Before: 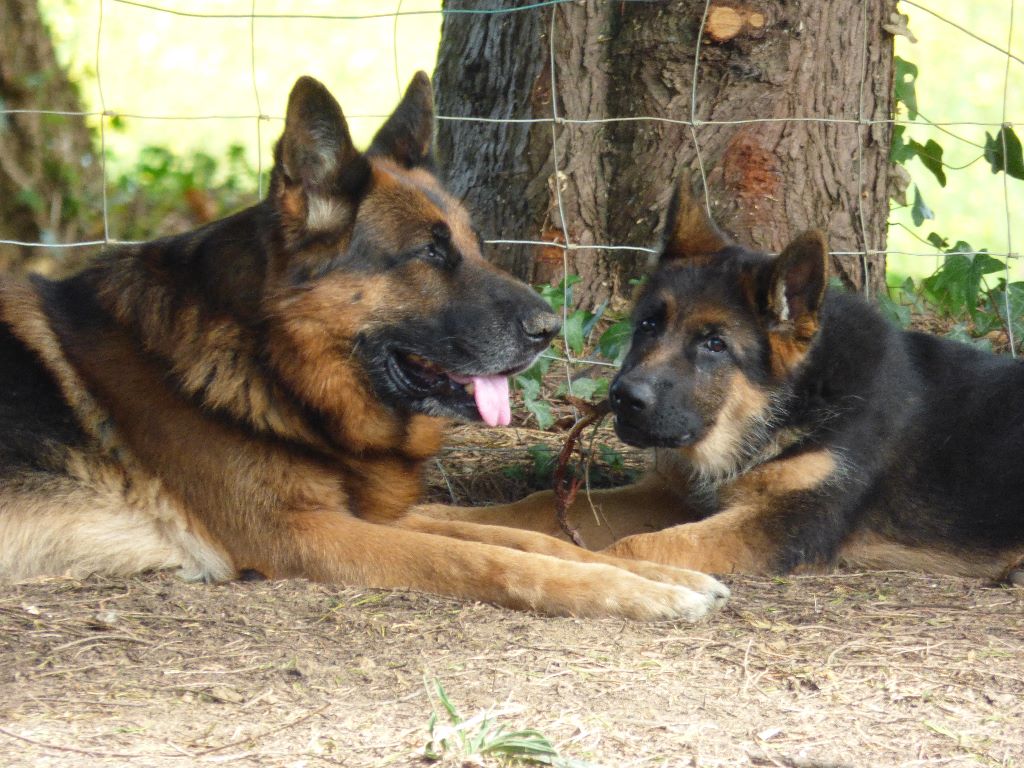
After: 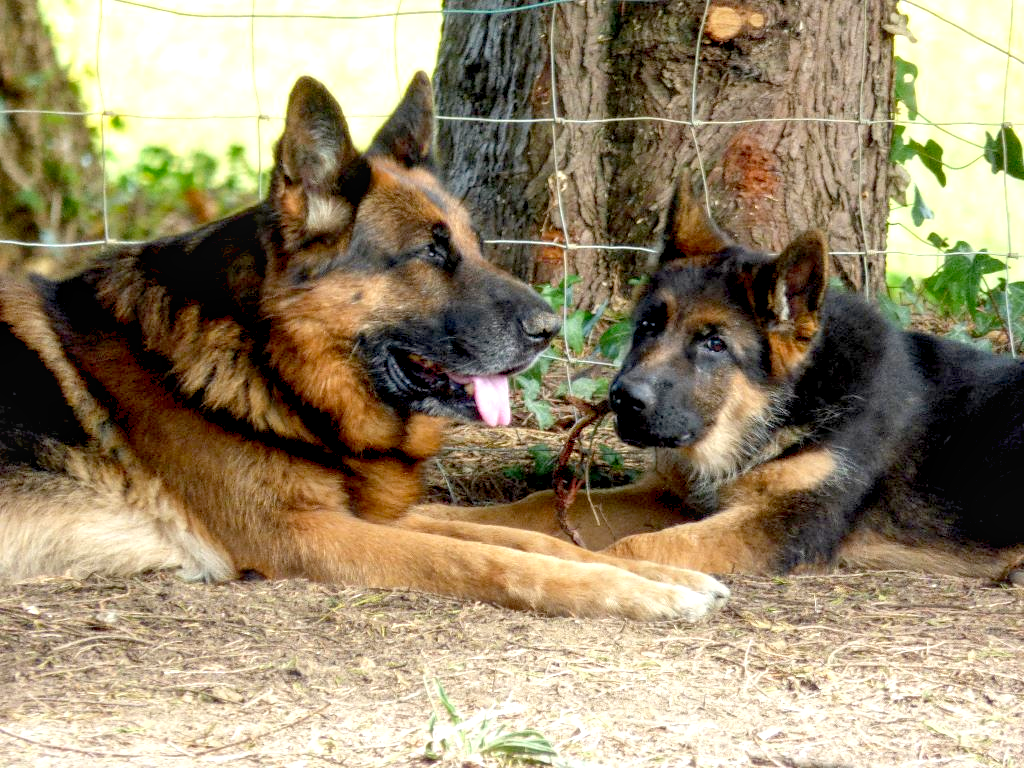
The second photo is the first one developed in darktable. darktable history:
exposure: black level correction 0.016, exposure -0.008 EV, compensate exposure bias true, compensate highlight preservation false
levels: levels [0, 0.435, 0.917]
local contrast: on, module defaults
